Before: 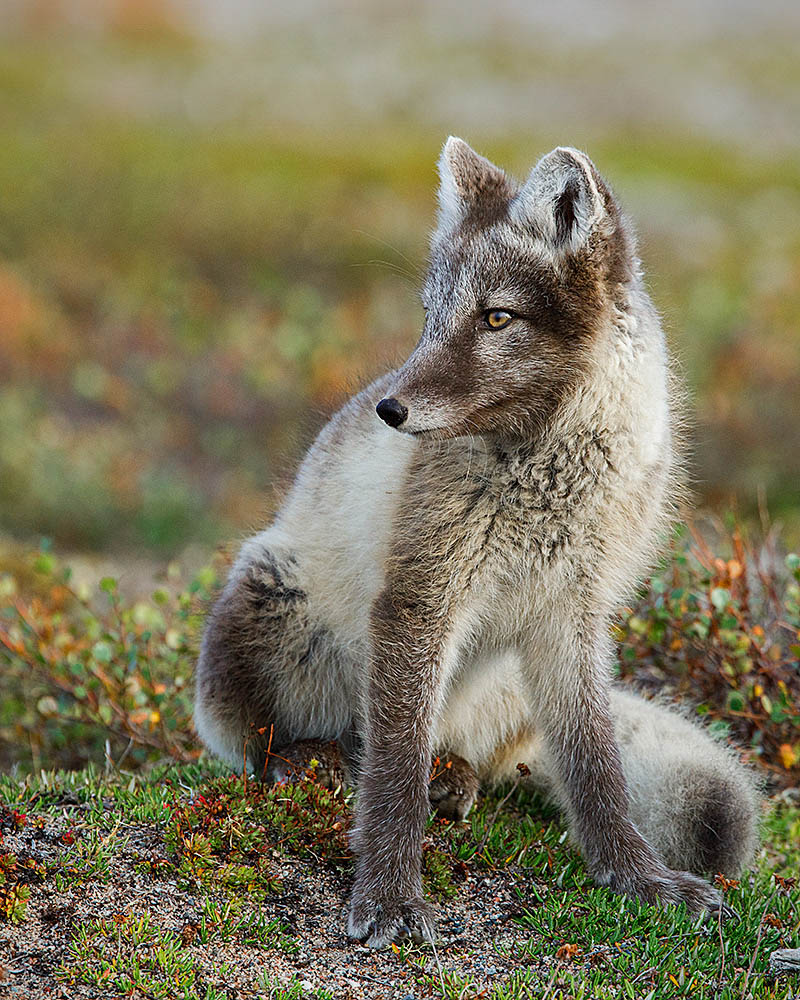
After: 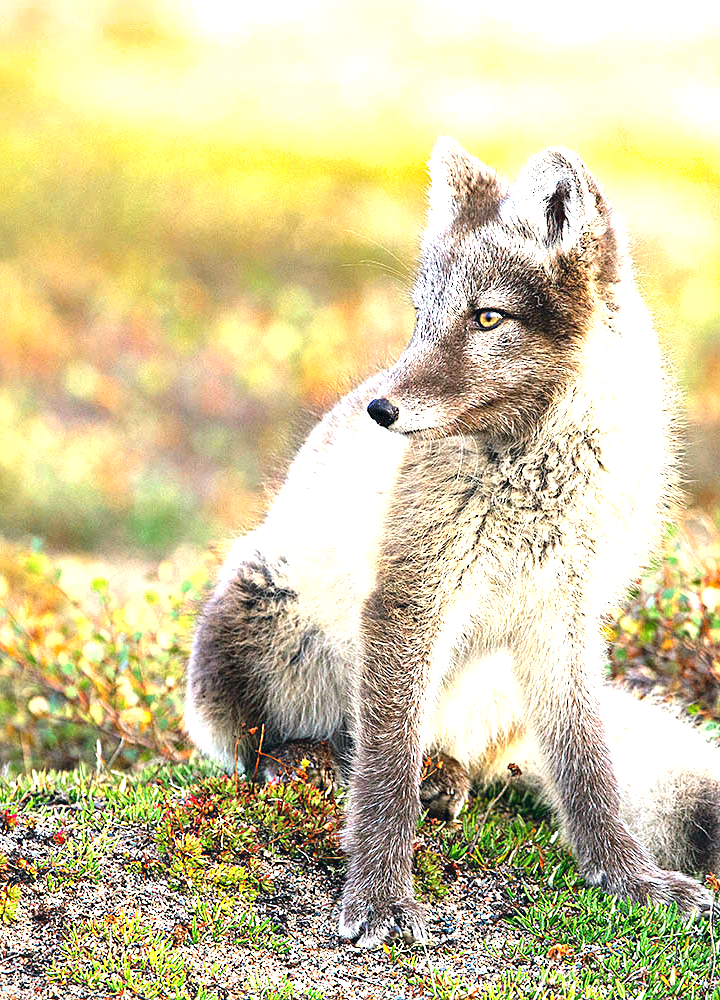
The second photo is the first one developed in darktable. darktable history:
shadows and highlights: shadows 62.14, white point adjustment 0.506, highlights -34.5, compress 83.55%
crop and rotate: left 1.221%, right 8.701%
color correction: highlights a* 5.36, highlights b* 5.35, shadows a* -4.48, shadows b* -5.19
exposure: black level correction 0, exposure 1.2 EV, compensate highlight preservation false
tone equalizer: -8 EV -0.738 EV, -7 EV -0.678 EV, -6 EV -0.593 EV, -5 EV -0.401 EV, -3 EV 0.369 EV, -2 EV 0.6 EV, -1 EV 0.689 EV, +0 EV 0.753 EV
sharpen: radius 2.923, amount 0.882, threshold 47.222
